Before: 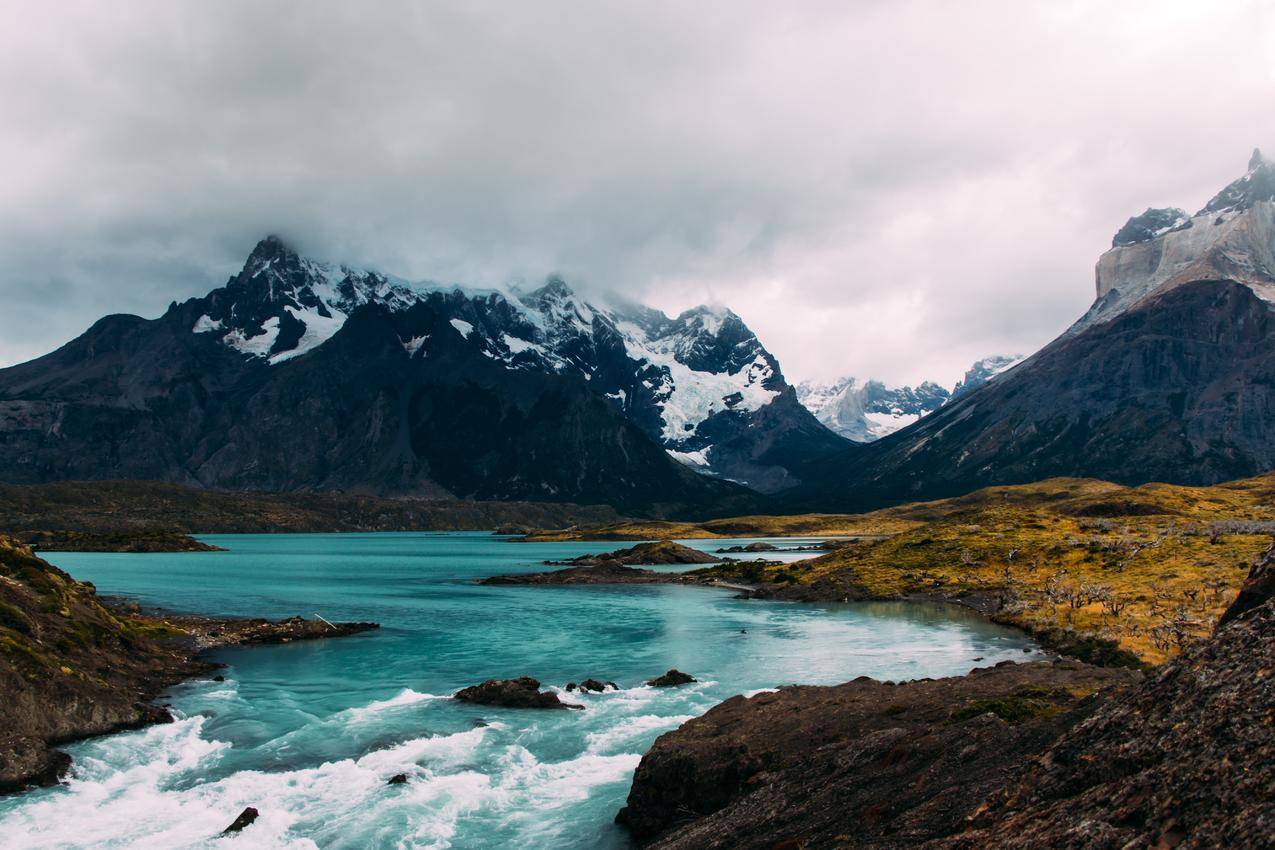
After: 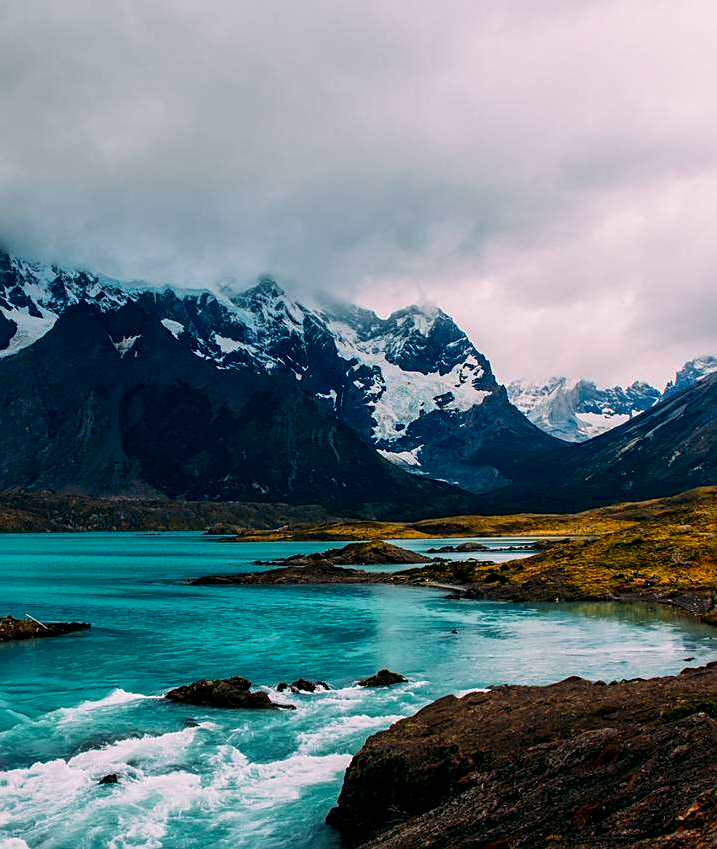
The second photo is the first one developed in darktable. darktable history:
exposure: black level correction 0.001, exposure -0.121 EV, compensate highlight preservation false
contrast brightness saturation: saturation 0.5
tone equalizer: edges refinement/feathering 500, mask exposure compensation -1.57 EV, preserve details no
sharpen: on, module defaults
crop and rotate: left 22.7%, right 21.04%
local contrast: shadows 92%, midtone range 0.5
